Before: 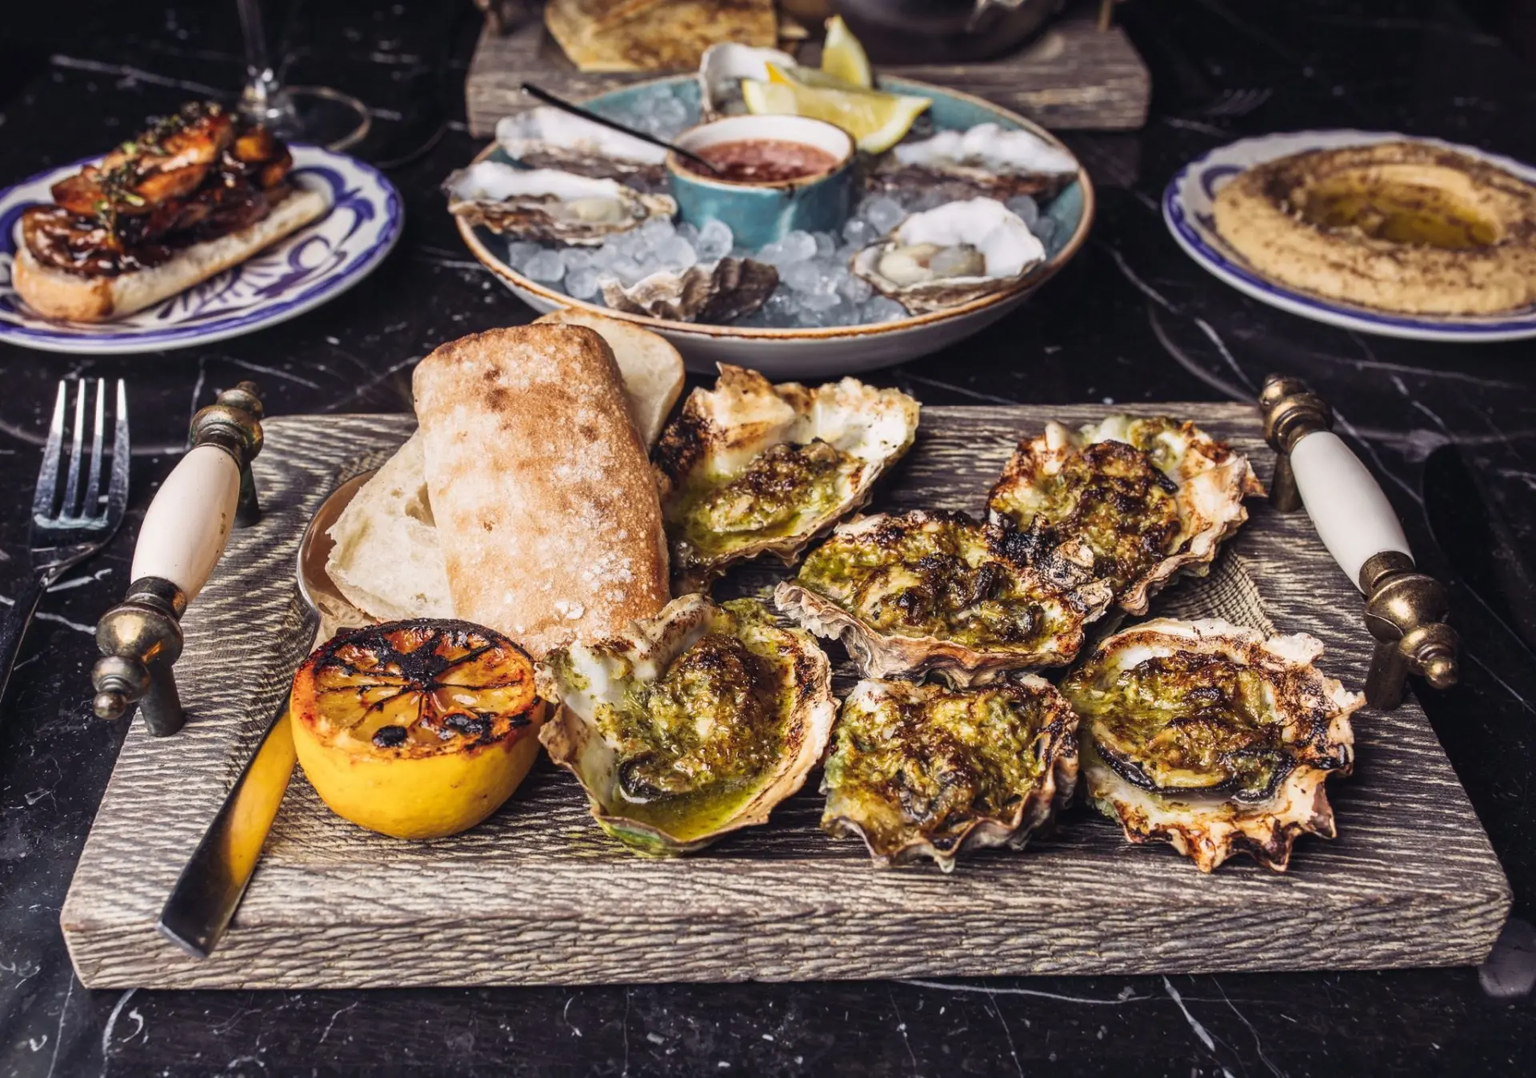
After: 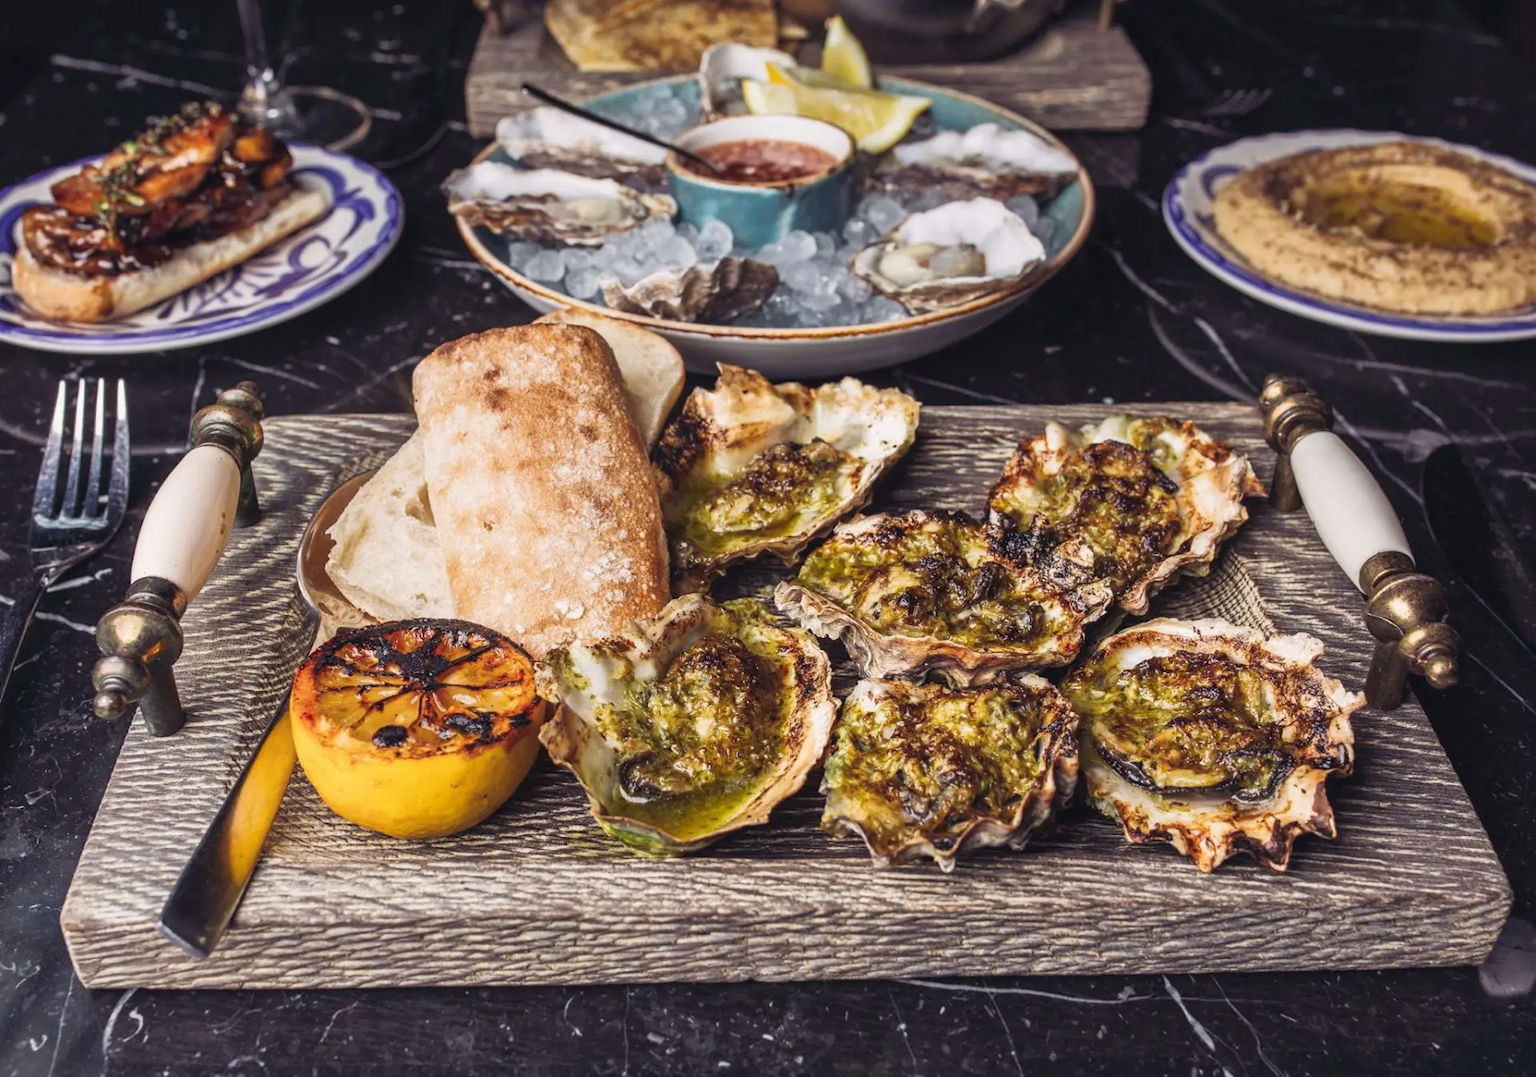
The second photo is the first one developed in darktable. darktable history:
shadows and highlights: shadows 43.05, highlights 7.62
